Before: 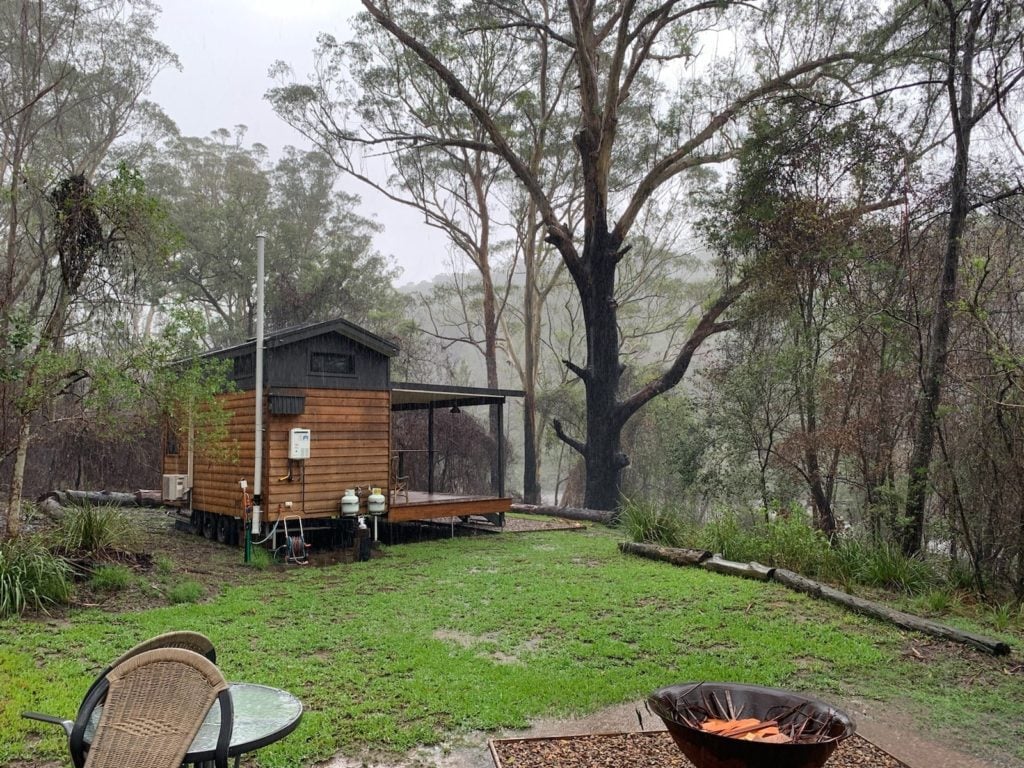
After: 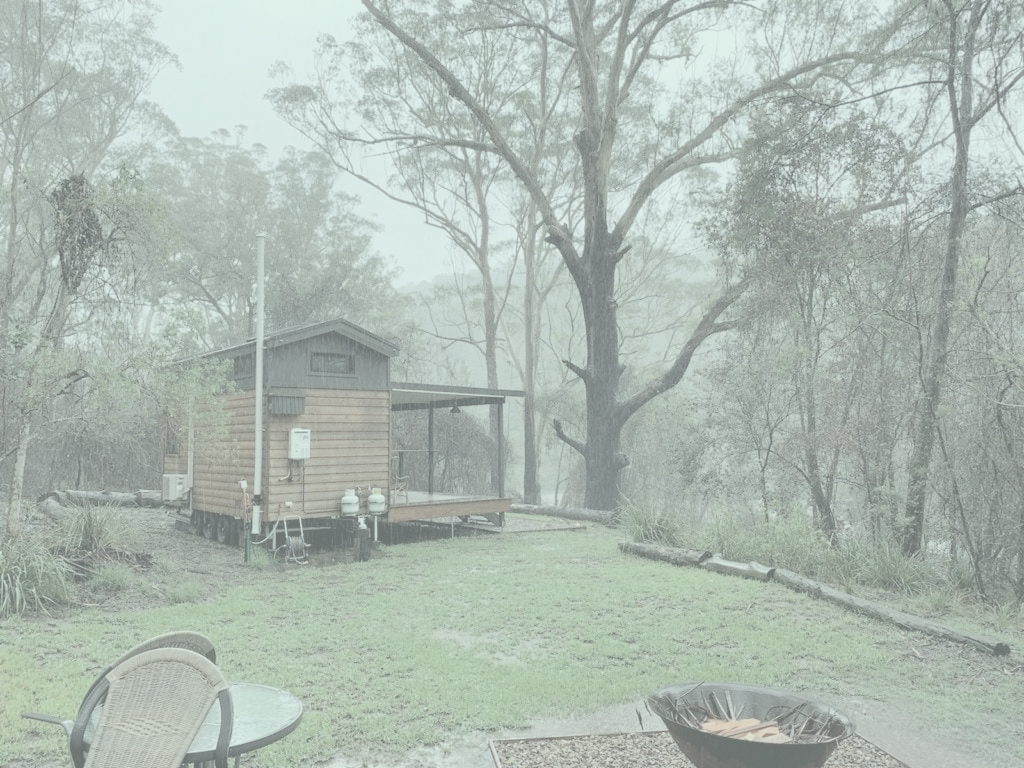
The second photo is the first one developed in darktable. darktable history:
contrast brightness saturation: contrast -0.302, brightness 0.766, saturation -0.774
color correction: highlights a* -6.8, highlights b* 0.421
